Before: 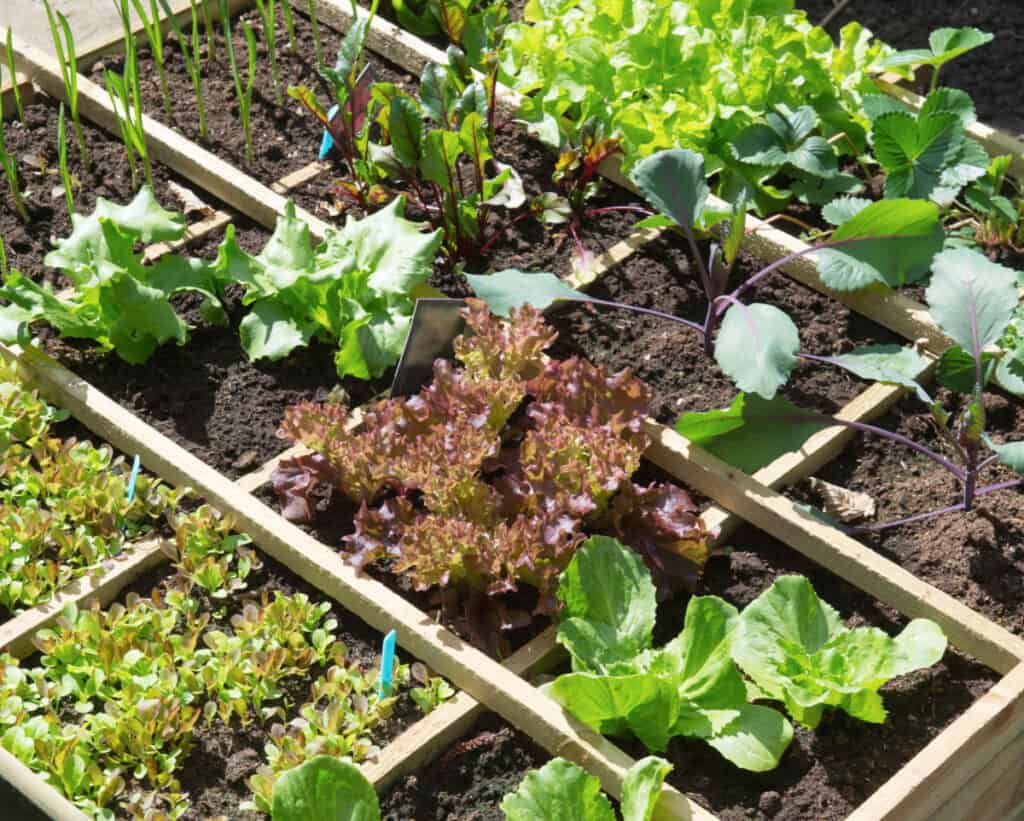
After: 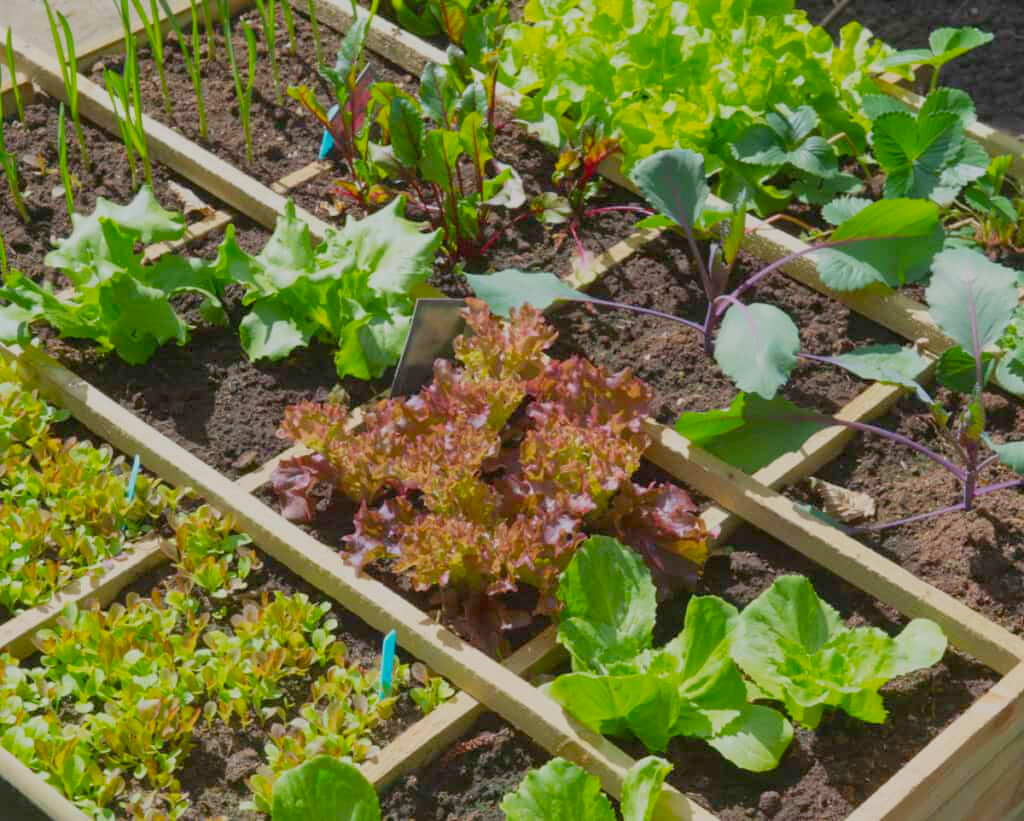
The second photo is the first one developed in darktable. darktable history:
color balance rgb: perceptual saturation grading › global saturation 25.925%, contrast -29.634%
